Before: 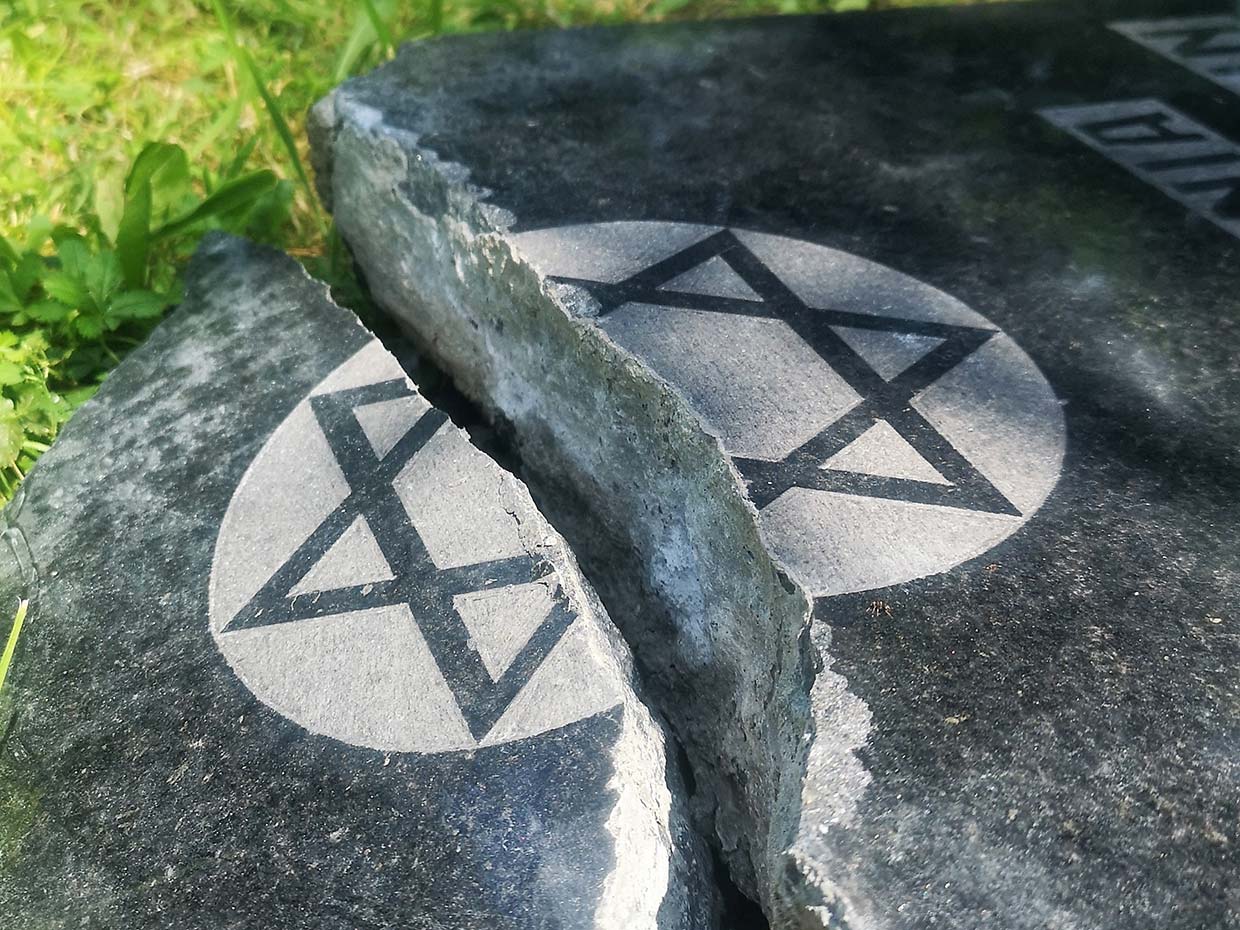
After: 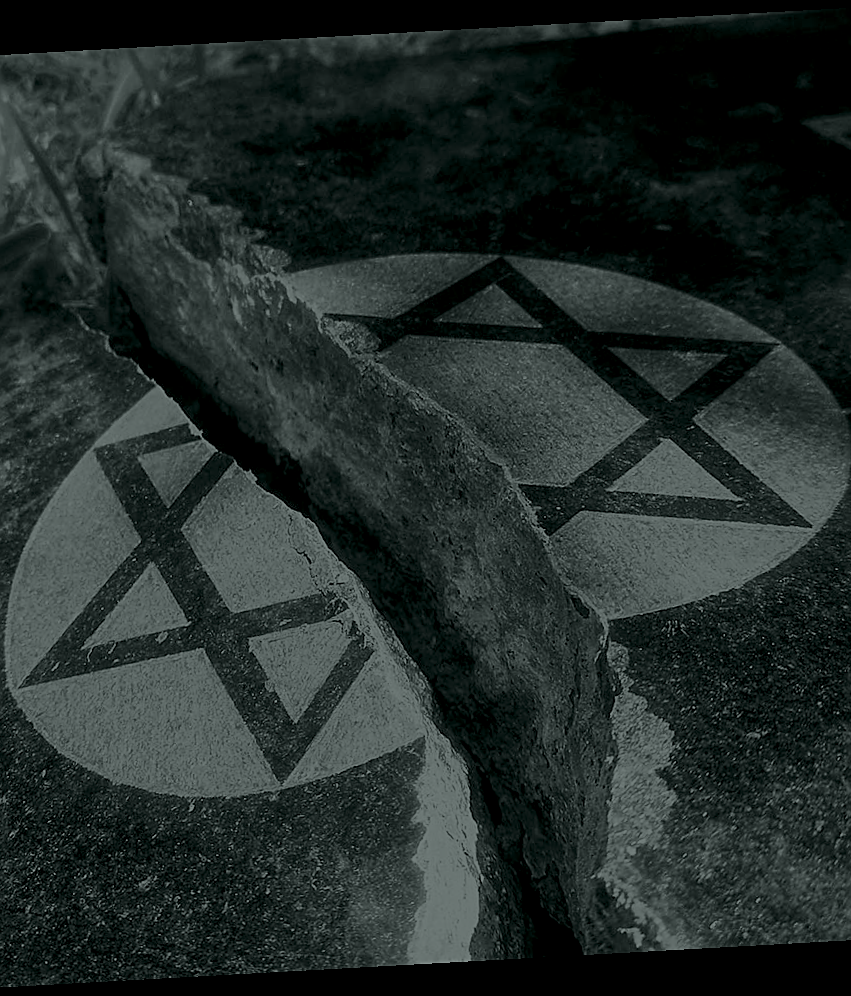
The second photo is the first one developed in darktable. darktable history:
exposure: black level correction 0.001, exposure 0.675 EV, compensate highlight preservation false
colorize: hue 90°, saturation 19%, lightness 1.59%, version 1
crop and rotate: left 18.442%, right 15.508%
white balance: red 1.05, blue 1.072
local contrast: highlights 99%, shadows 86%, detail 160%, midtone range 0.2
rotate and perspective: rotation -3.18°, automatic cropping off
sharpen: on, module defaults
